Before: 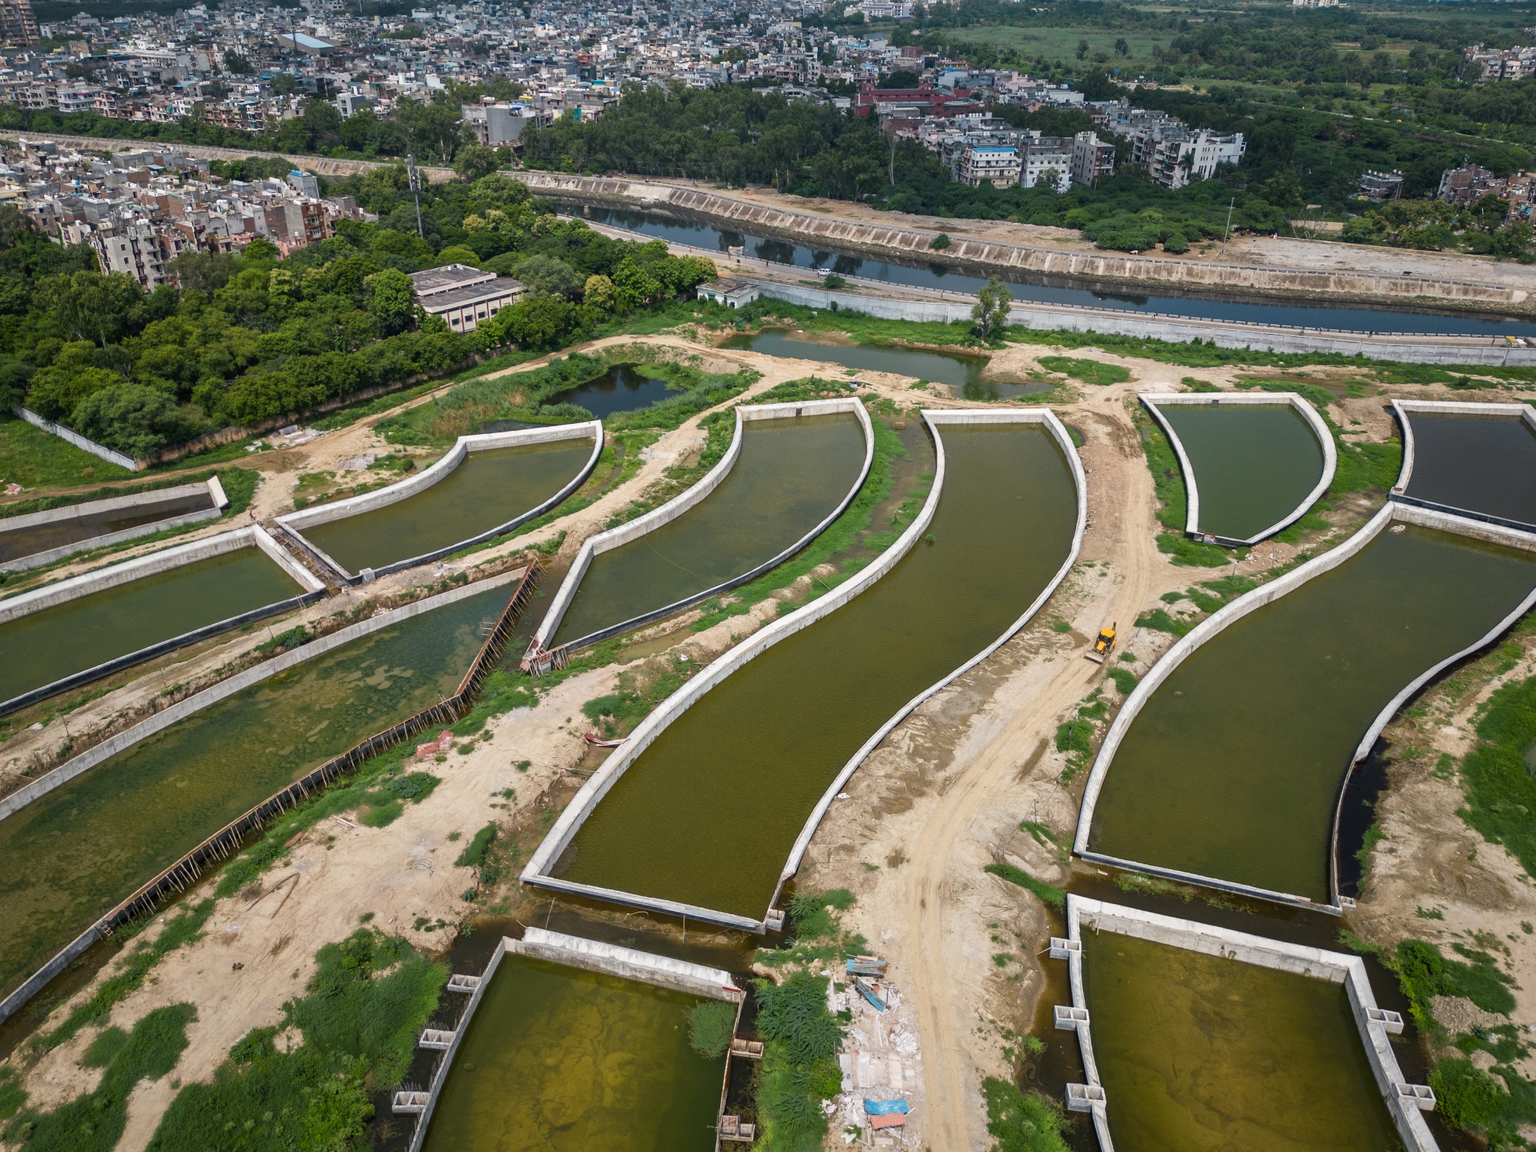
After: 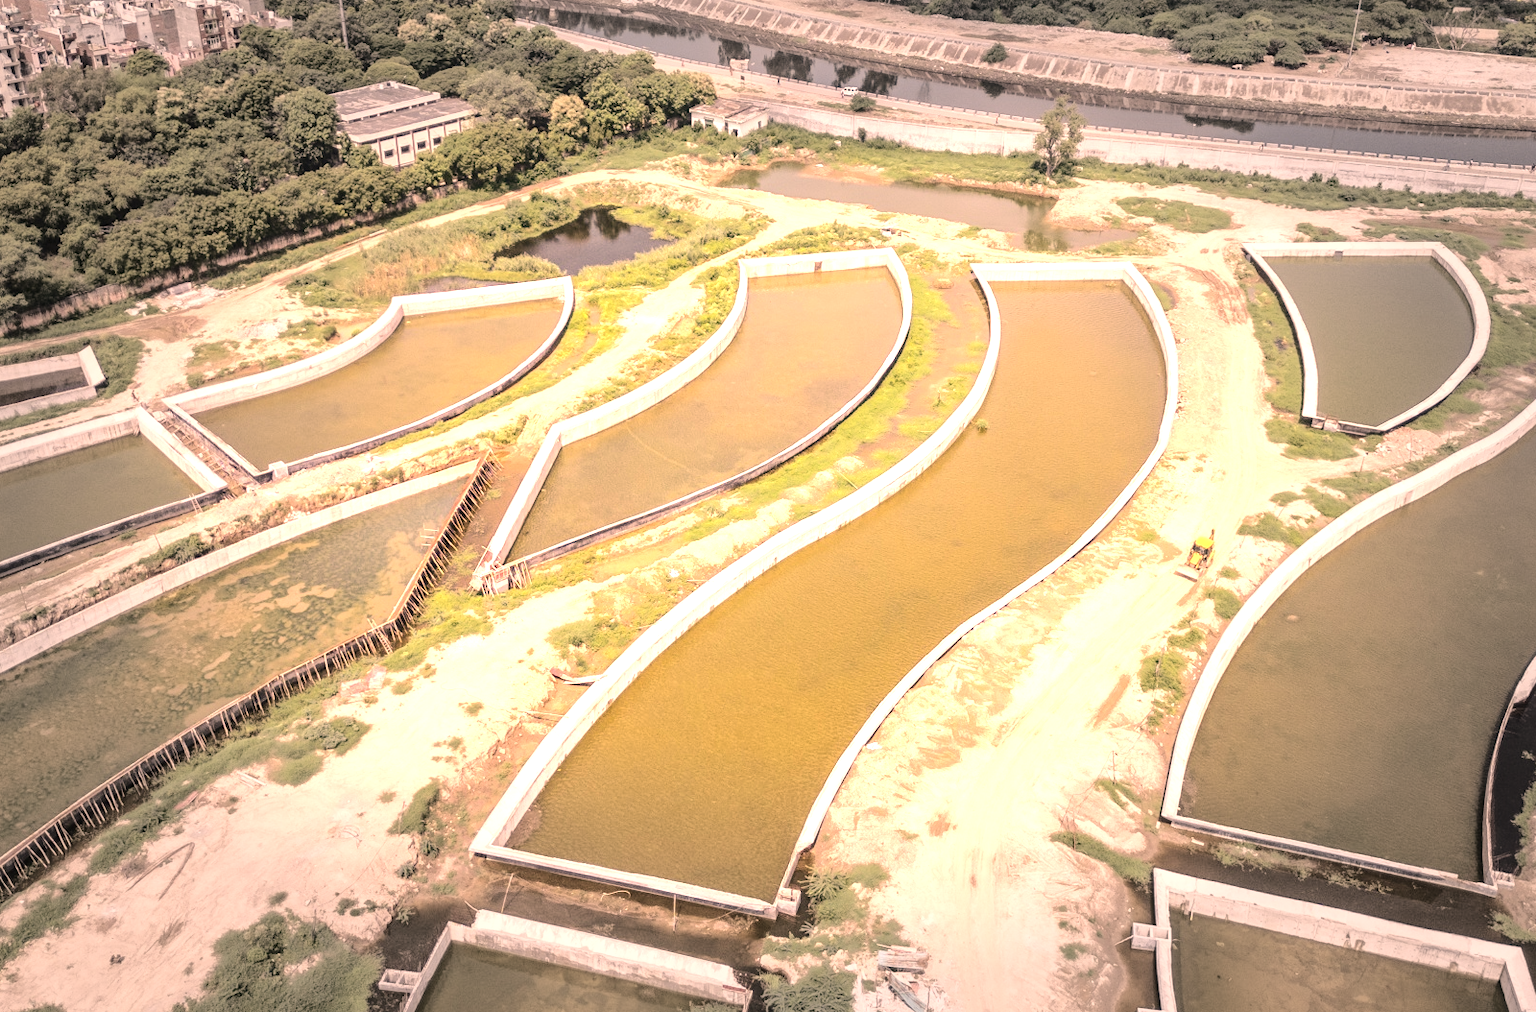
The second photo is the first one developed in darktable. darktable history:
exposure: black level correction 0, exposure 1.964 EV, compensate highlight preservation false
local contrast: on, module defaults
vignetting: fall-off start 47.42%, automatic ratio true, width/height ratio 1.287
color correction: highlights a* 39.35, highlights b* 39.82, saturation 0.688
tone curve: curves: ch0 [(0, 0) (0.003, 0.061) (0.011, 0.065) (0.025, 0.066) (0.044, 0.077) (0.069, 0.092) (0.1, 0.106) (0.136, 0.125) (0.177, 0.16) (0.224, 0.206) (0.277, 0.272) (0.335, 0.356) (0.399, 0.472) (0.468, 0.59) (0.543, 0.686) (0.623, 0.766) (0.709, 0.832) (0.801, 0.886) (0.898, 0.929) (1, 1)], color space Lab, independent channels, preserve colors none
crop: left 9.427%, top 17.312%, right 10.551%, bottom 12.336%
